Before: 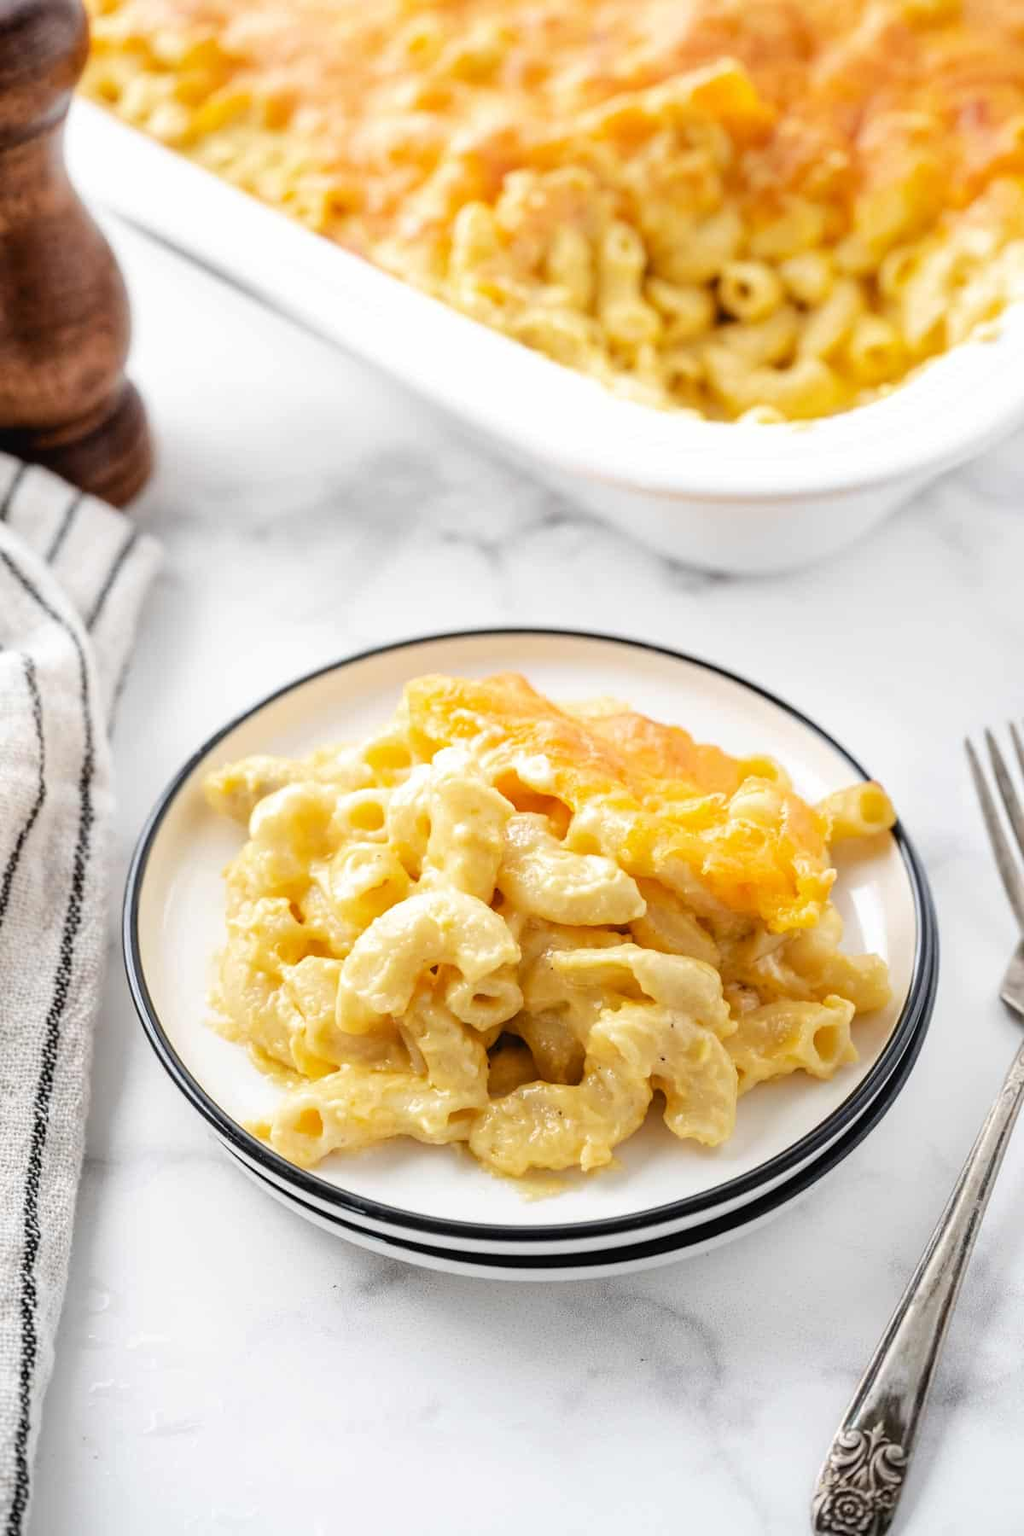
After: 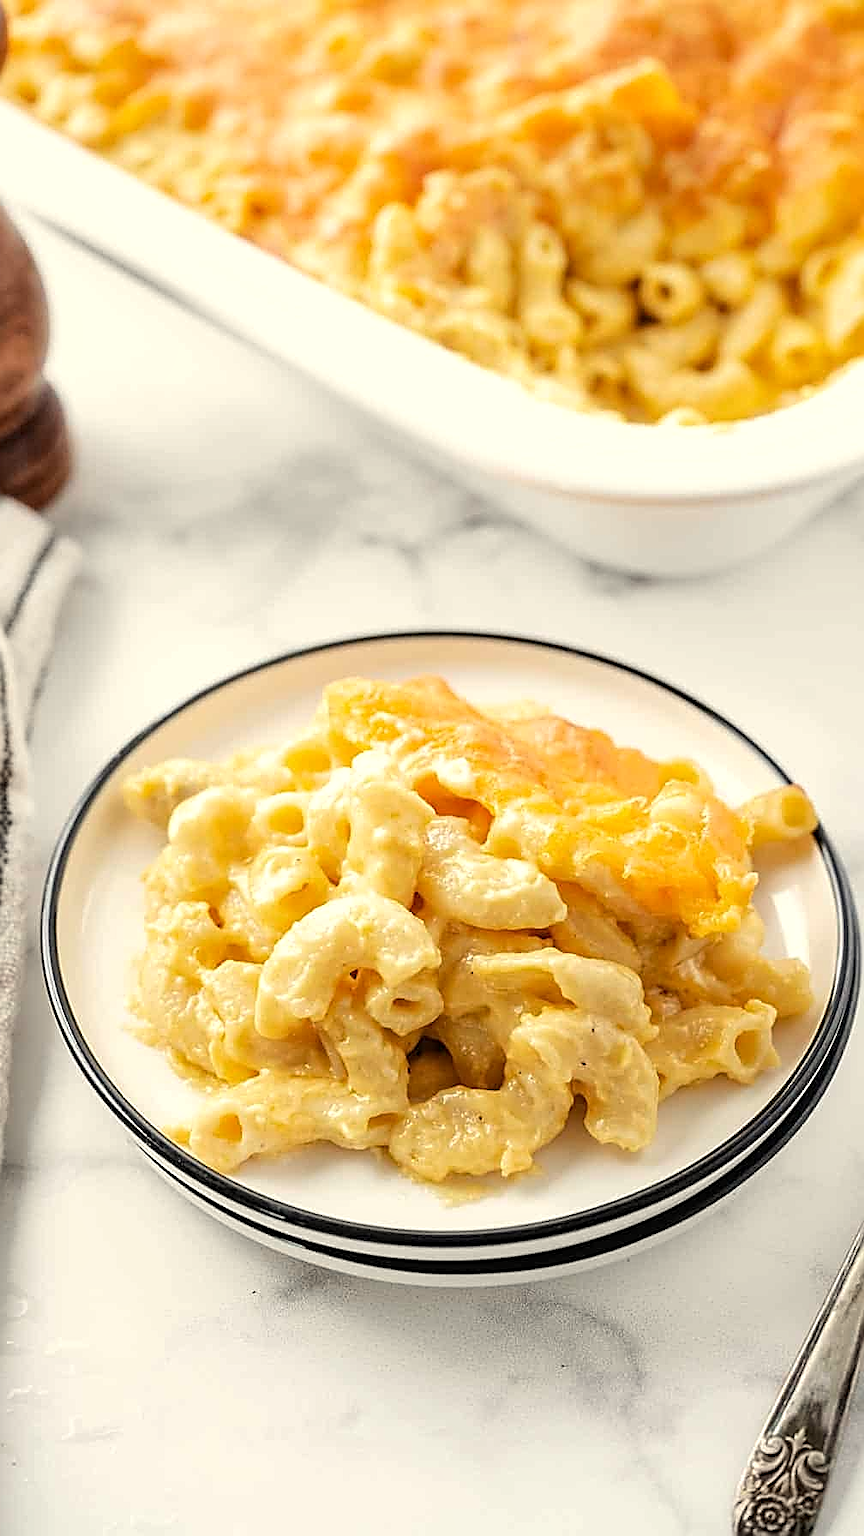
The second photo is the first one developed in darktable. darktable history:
sharpen: radius 1.685, amount 1.294
white balance: red 1.029, blue 0.92
crop: left 8.026%, right 7.374%
local contrast: highlights 100%, shadows 100%, detail 120%, midtone range 0.2
